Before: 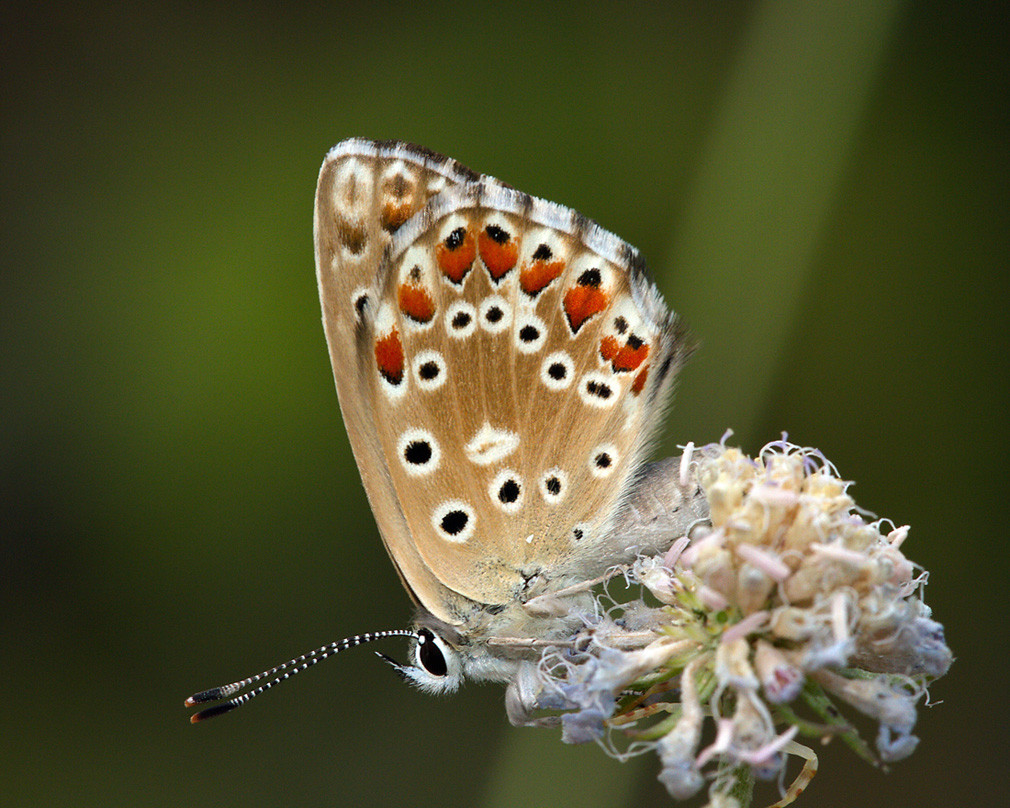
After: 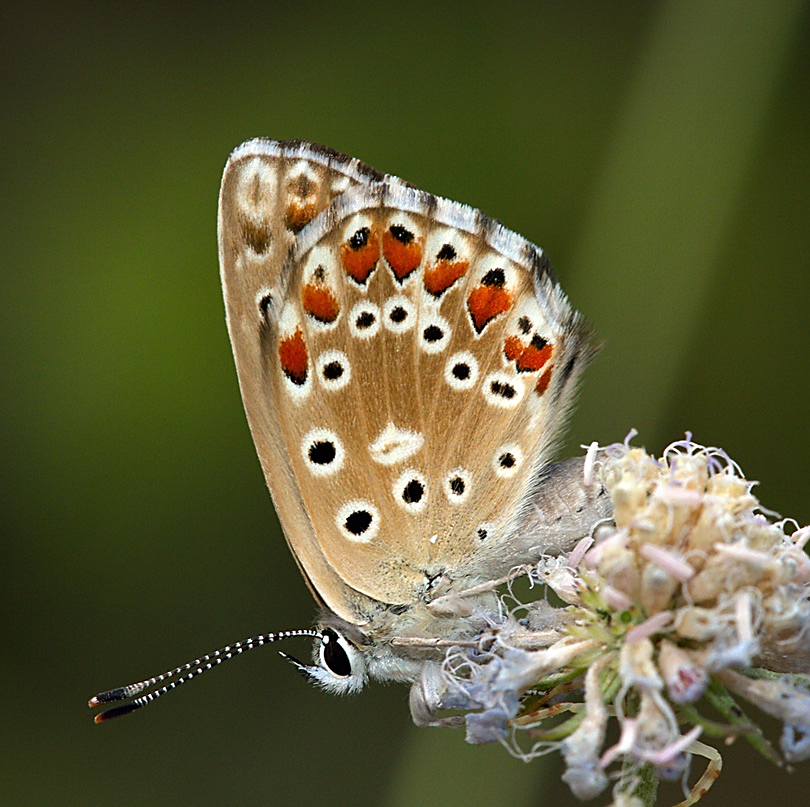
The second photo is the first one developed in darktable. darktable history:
sharpen: on, module defaults
crop and rotate: left 9.604%, right 10.13%
